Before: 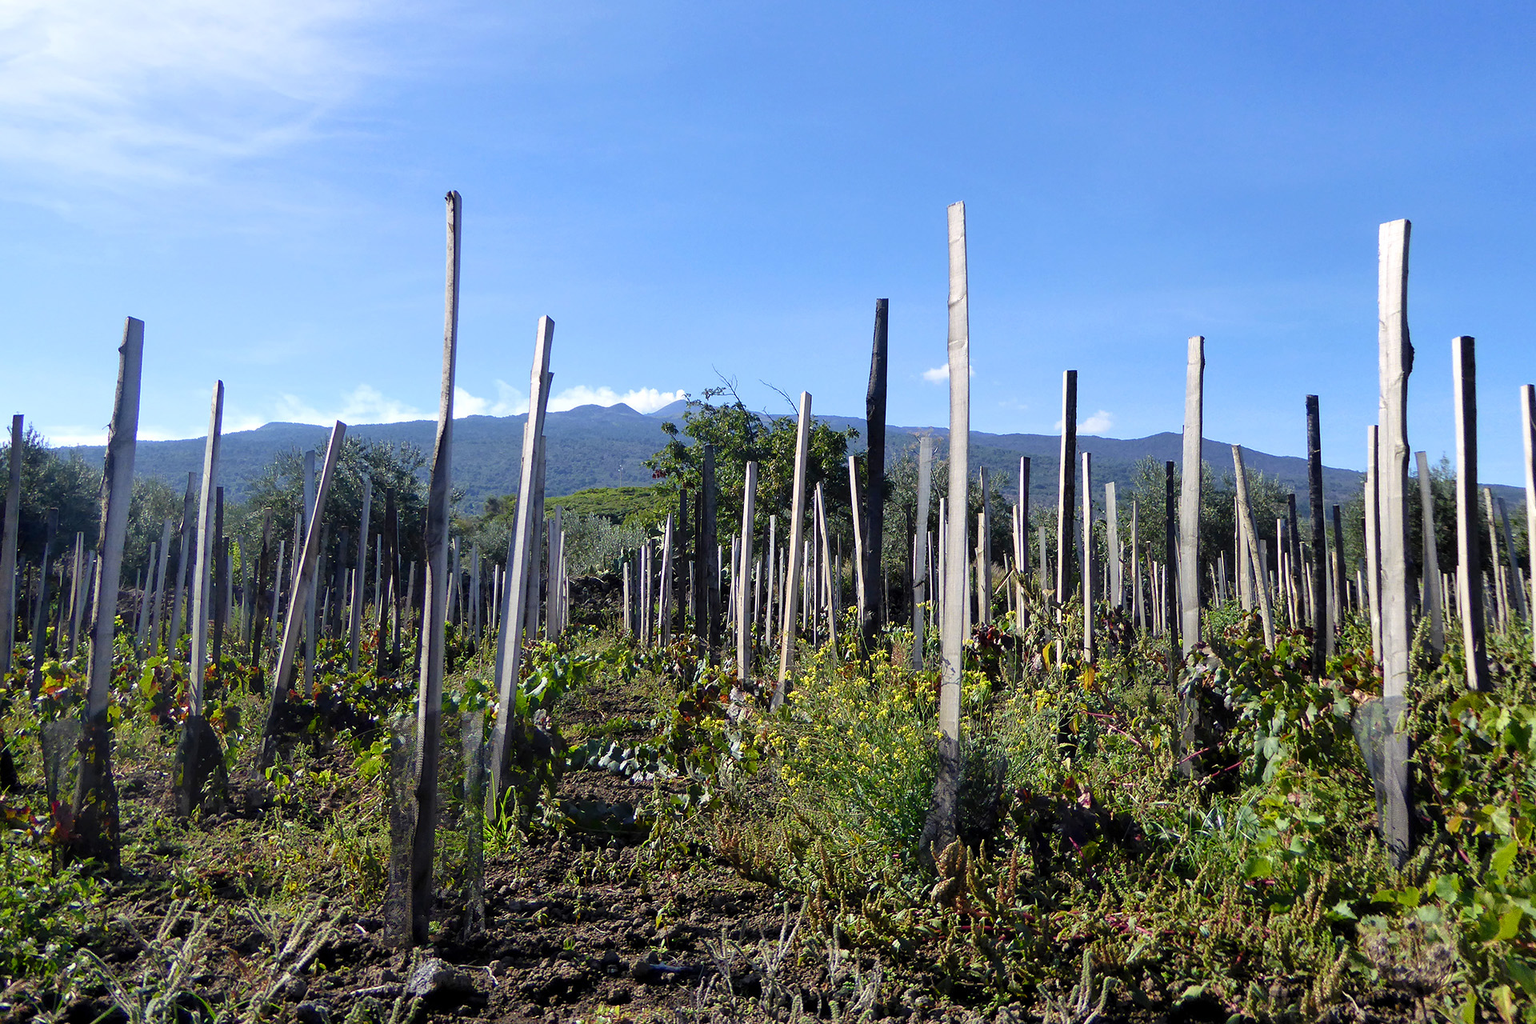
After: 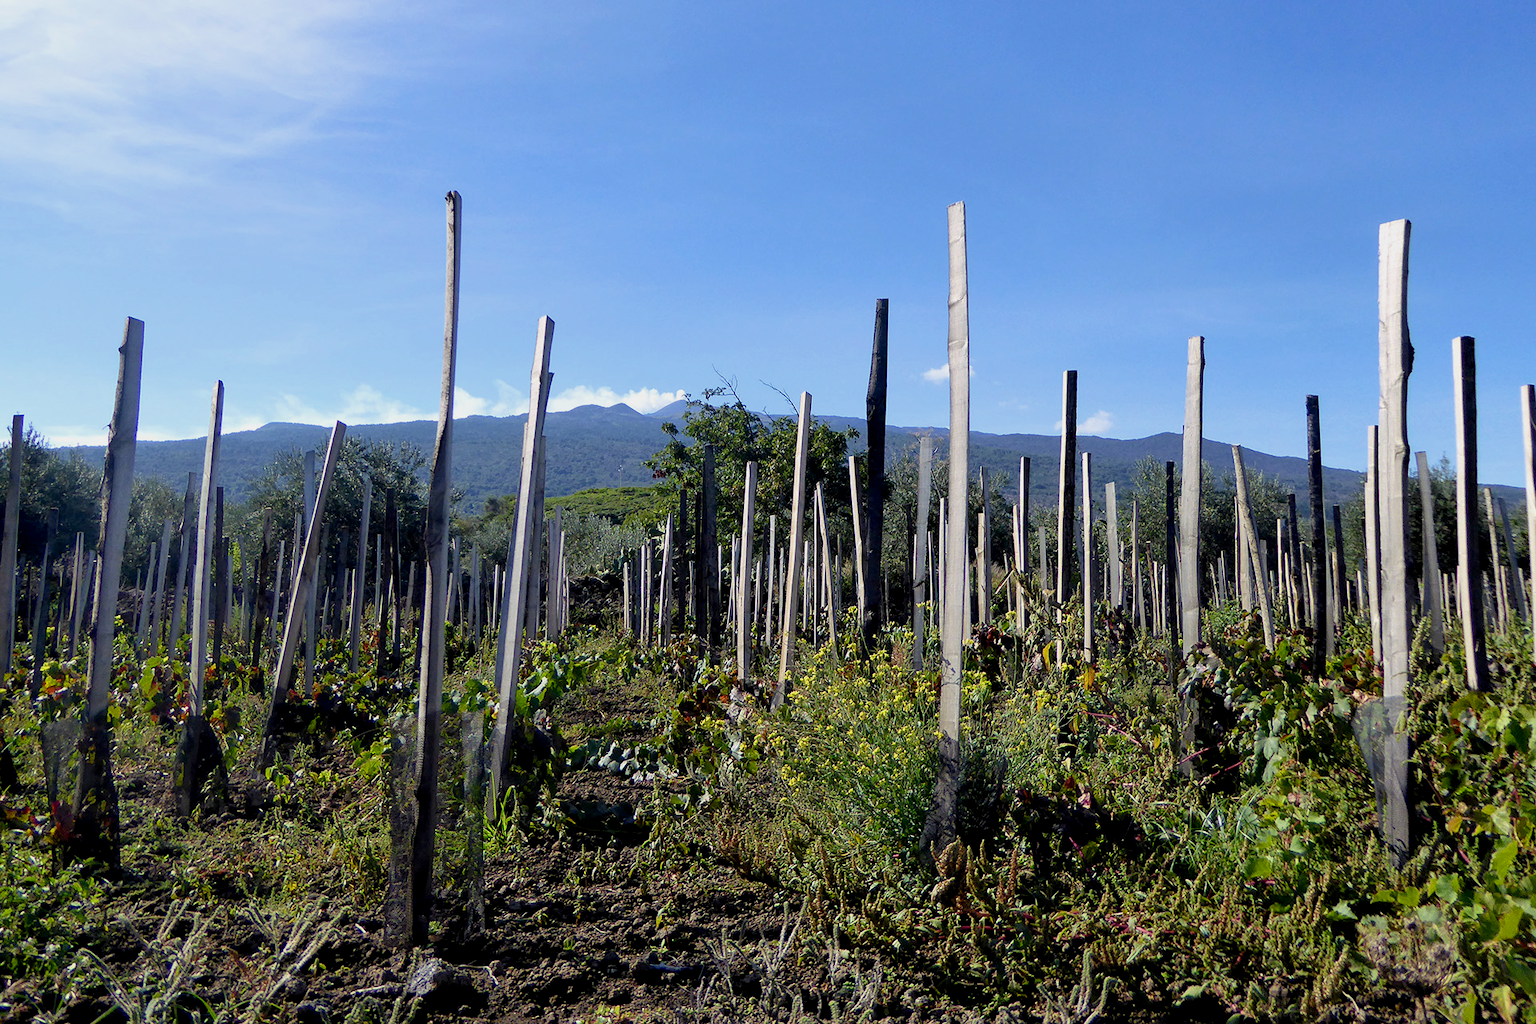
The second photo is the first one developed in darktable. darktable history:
exposure: black level correction 0.006, exposure -0.222 EV, compensate highlight preservation false
